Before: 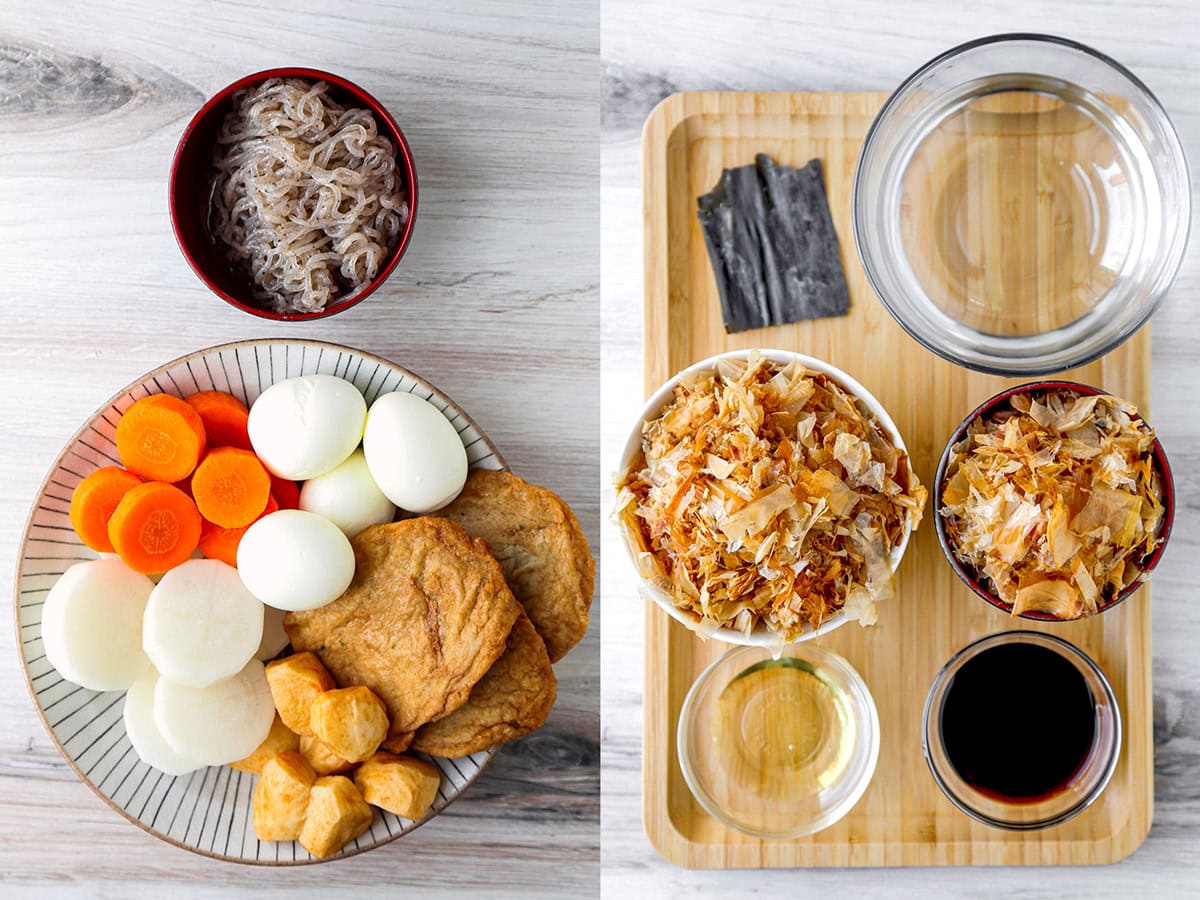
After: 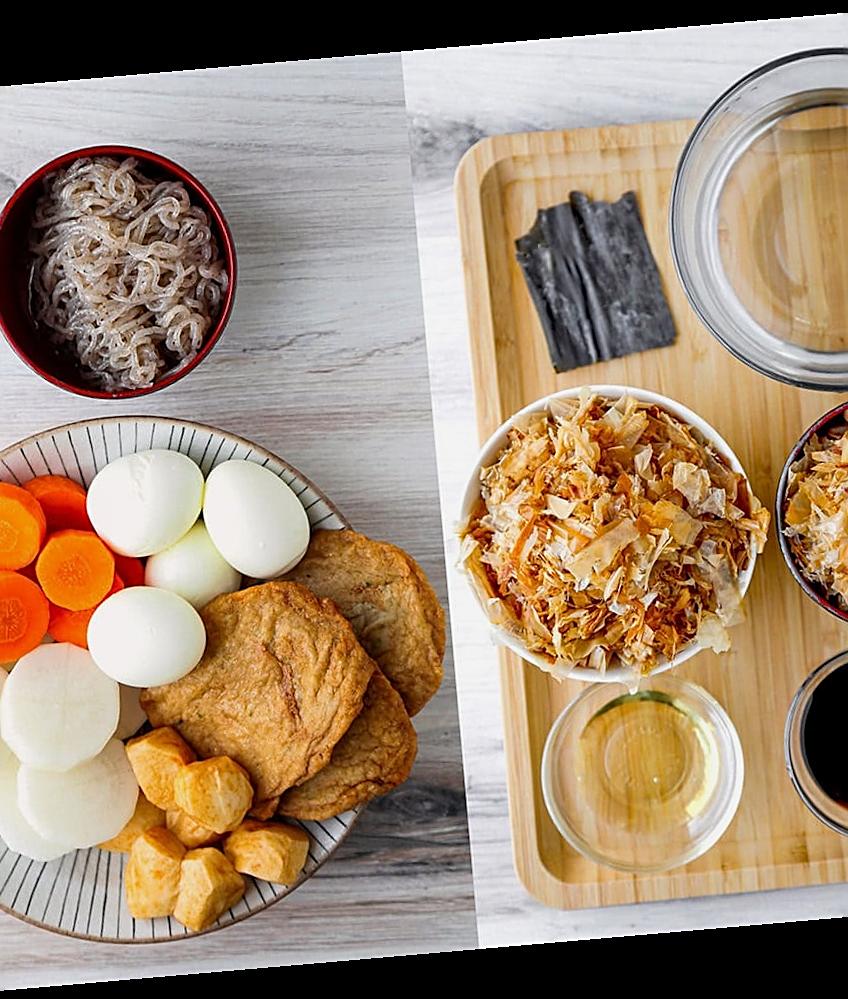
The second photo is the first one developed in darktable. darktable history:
rotate and perspective: rotation -4.98°, automatic cropping off
crop and rotate: left 15.546%, right 17.787%
sharpen: on, module defaults
exposure: exposure -0.157 EV, compensate highlight preservation false
